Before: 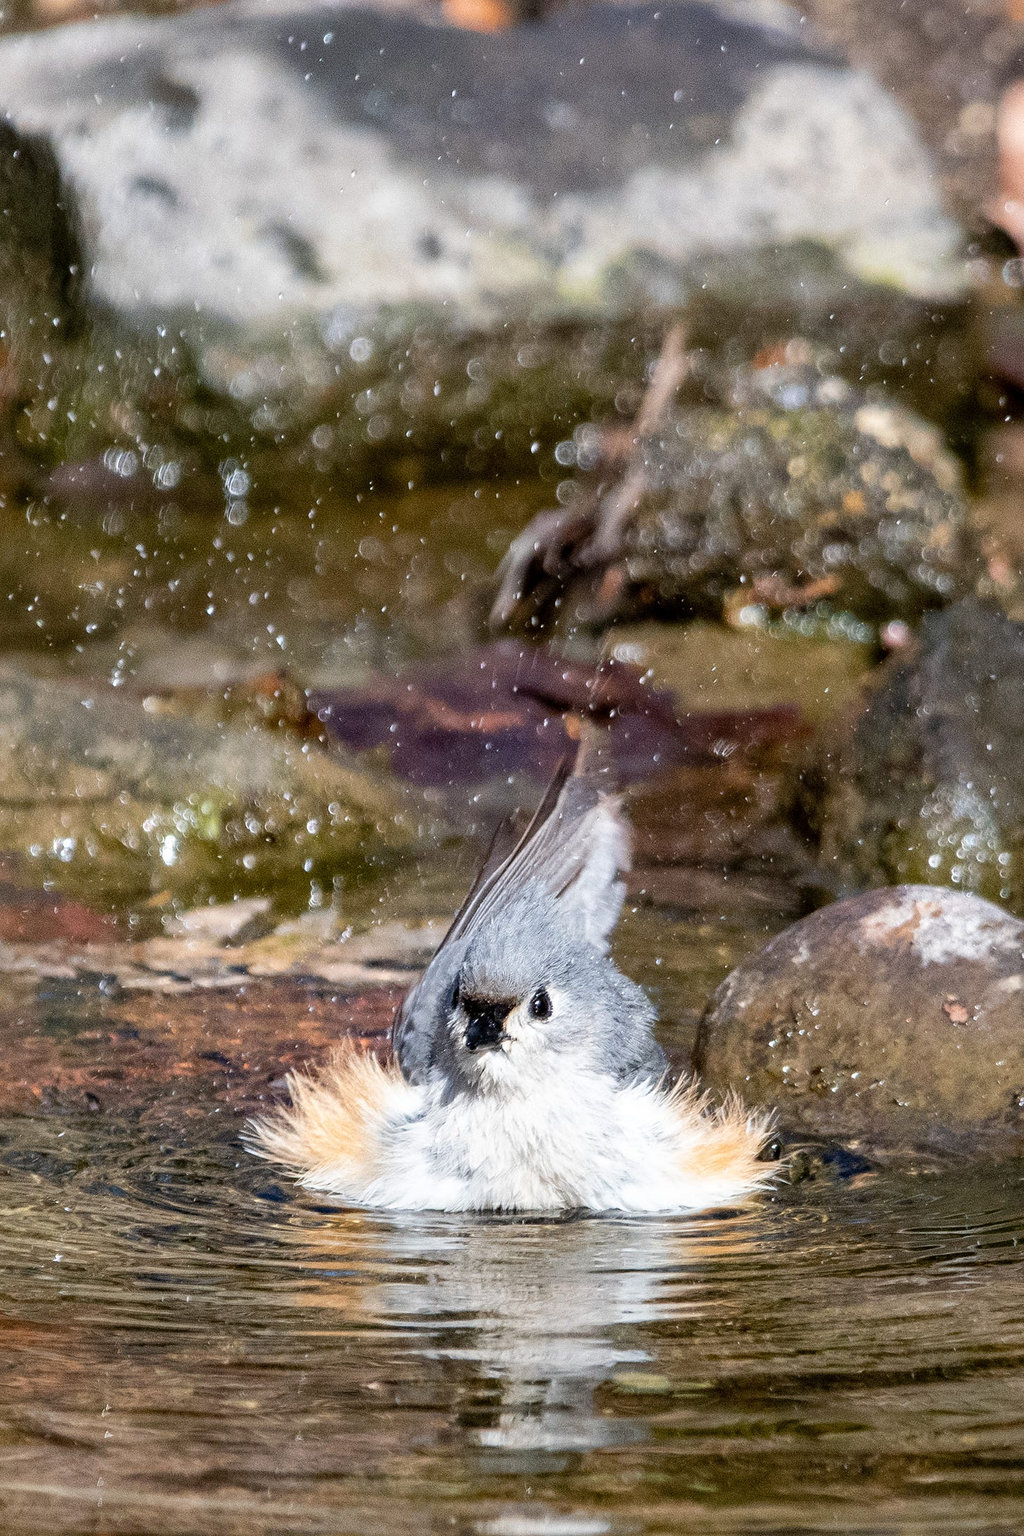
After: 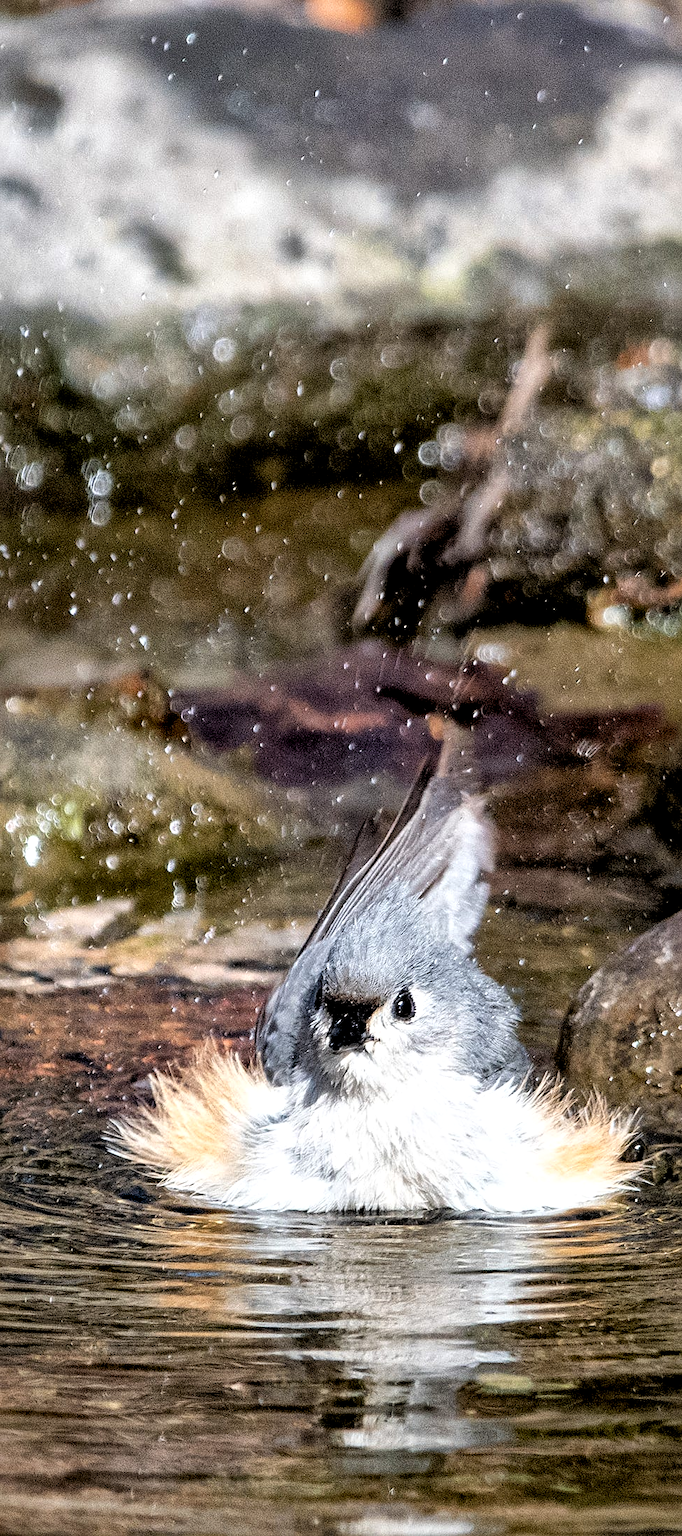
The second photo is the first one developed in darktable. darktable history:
sharpen: amount 0.201
local contrast: mode bilateral grid, contrast 20, coarseness 51, detail 140%, midtone range 0.2
crop and rotate: left 13.454%, right 19.913%
base curve: curves: ch0 [(0.017, 0) (0.425, 0.441) (0.844, 0.933) (1, 1)]
